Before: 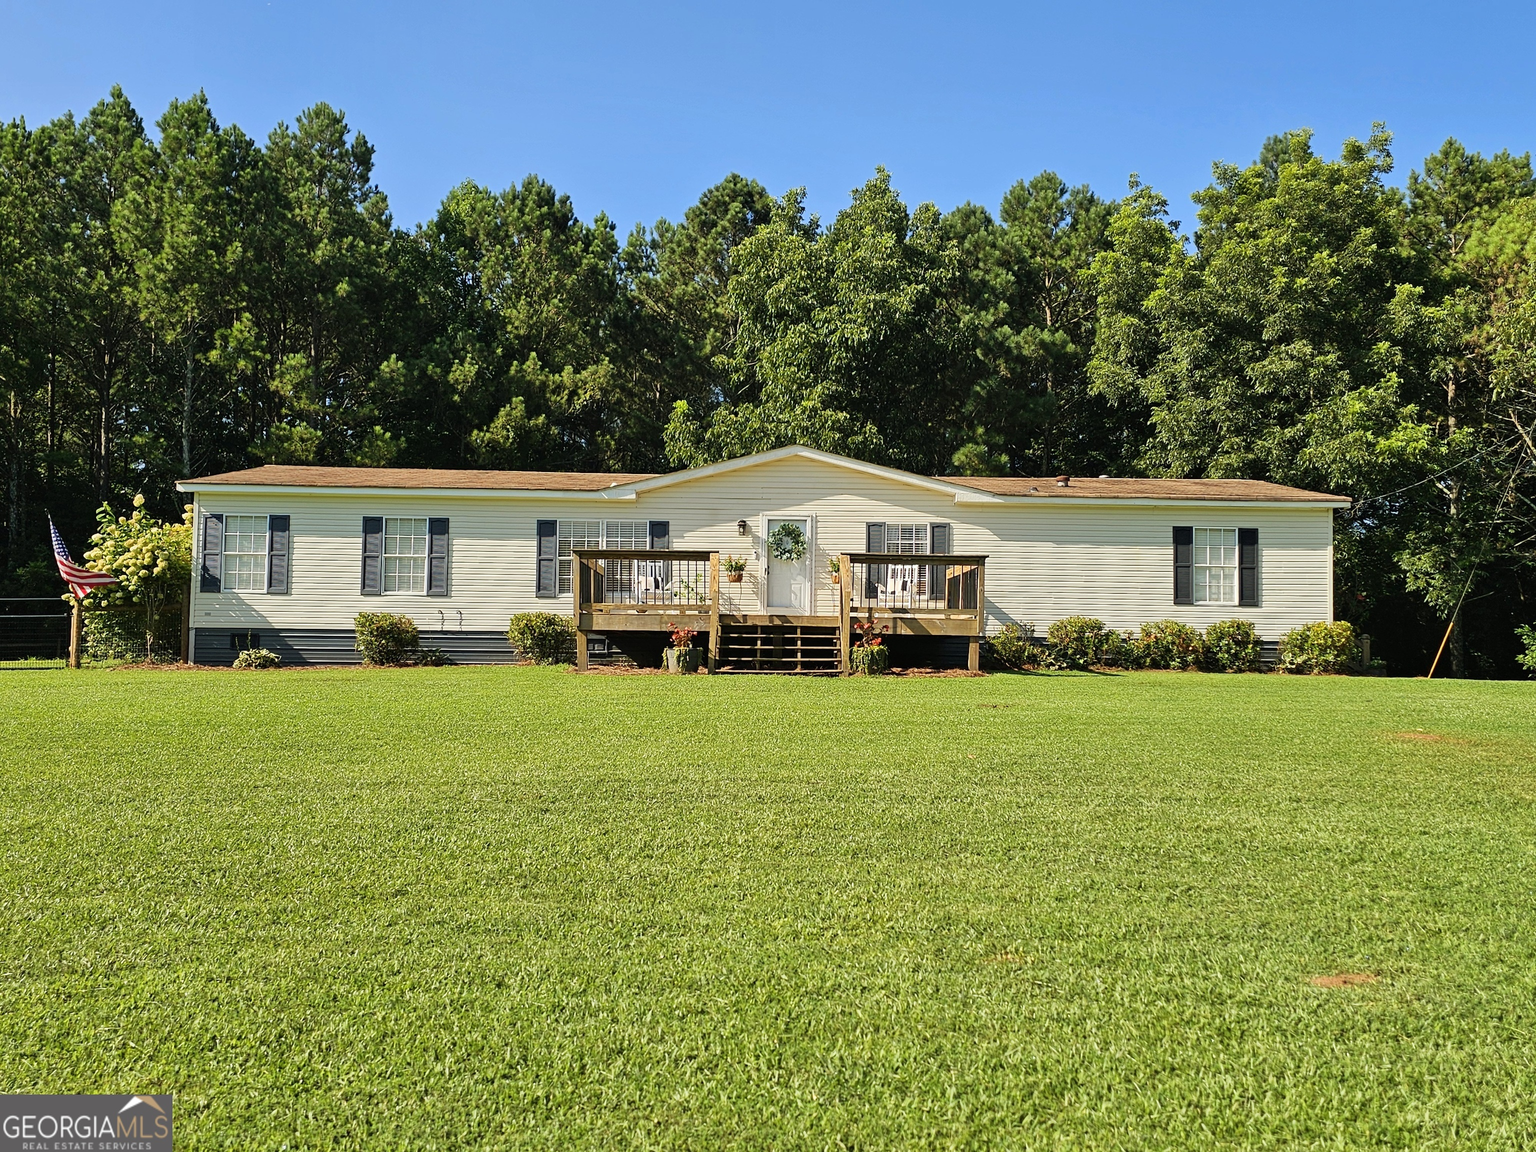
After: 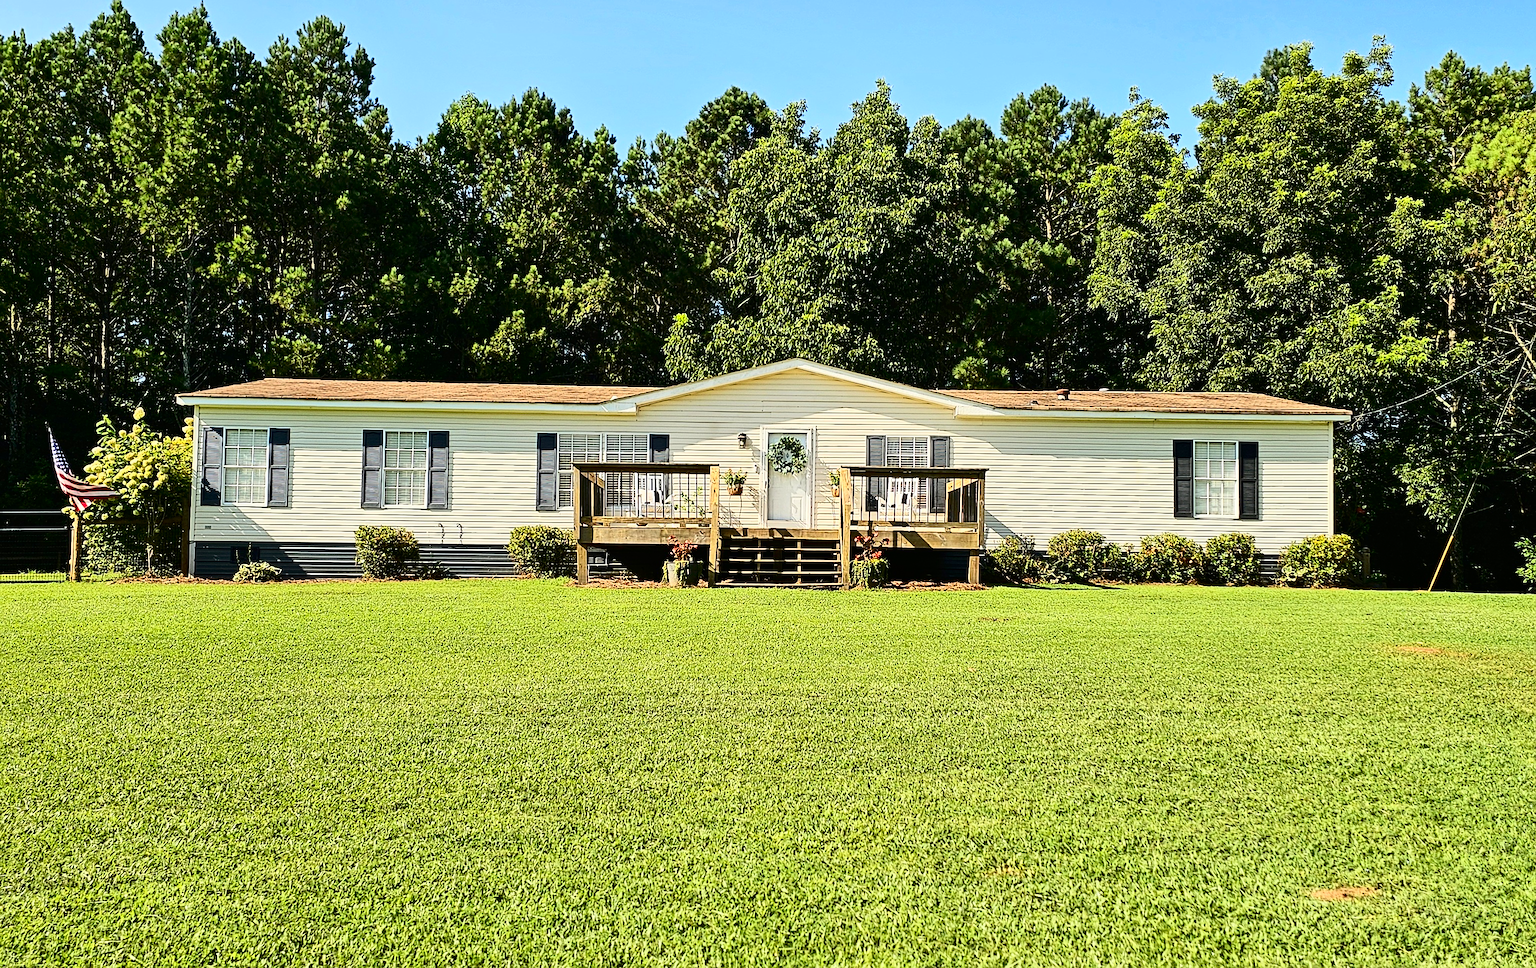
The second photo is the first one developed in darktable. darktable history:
crop: top 7.573%, bottom 8.327%
contrast brightness saturation: contrast 0.409, brightness 0.047, saturation 0.246
sharpen: on, module defaults
